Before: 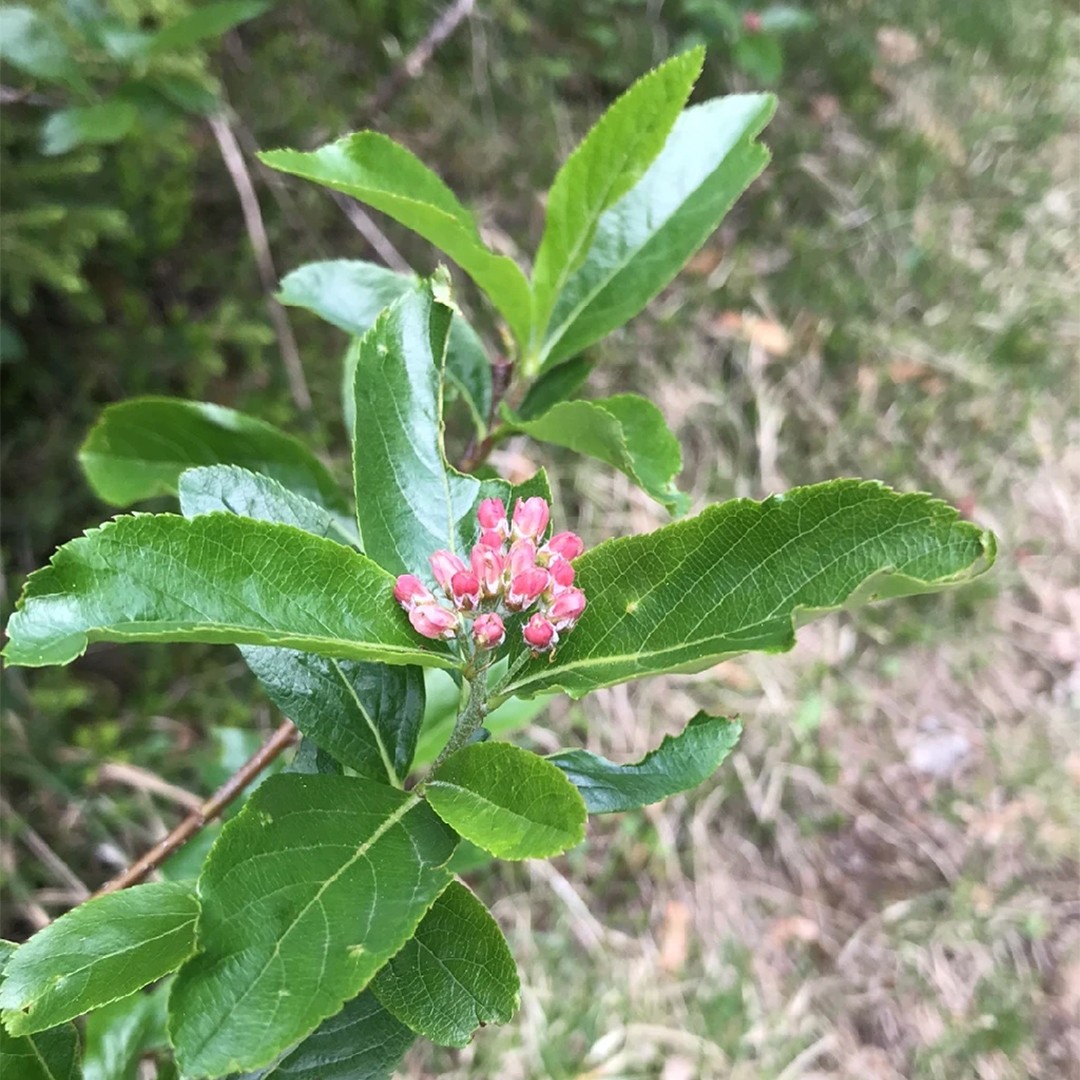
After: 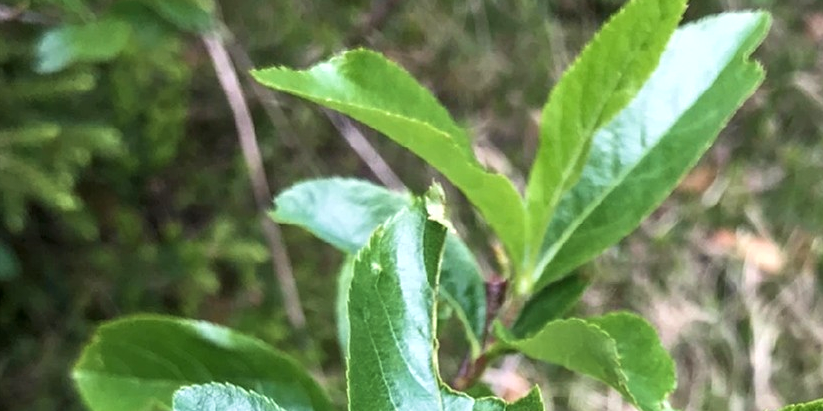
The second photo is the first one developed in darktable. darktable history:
tone equalizer: on, module defaults
velvia: on, module defaults
crop: left 0.579%, top 7.627%, right 23.167%, bottom 54.275%
local contrast: on, module defaults
